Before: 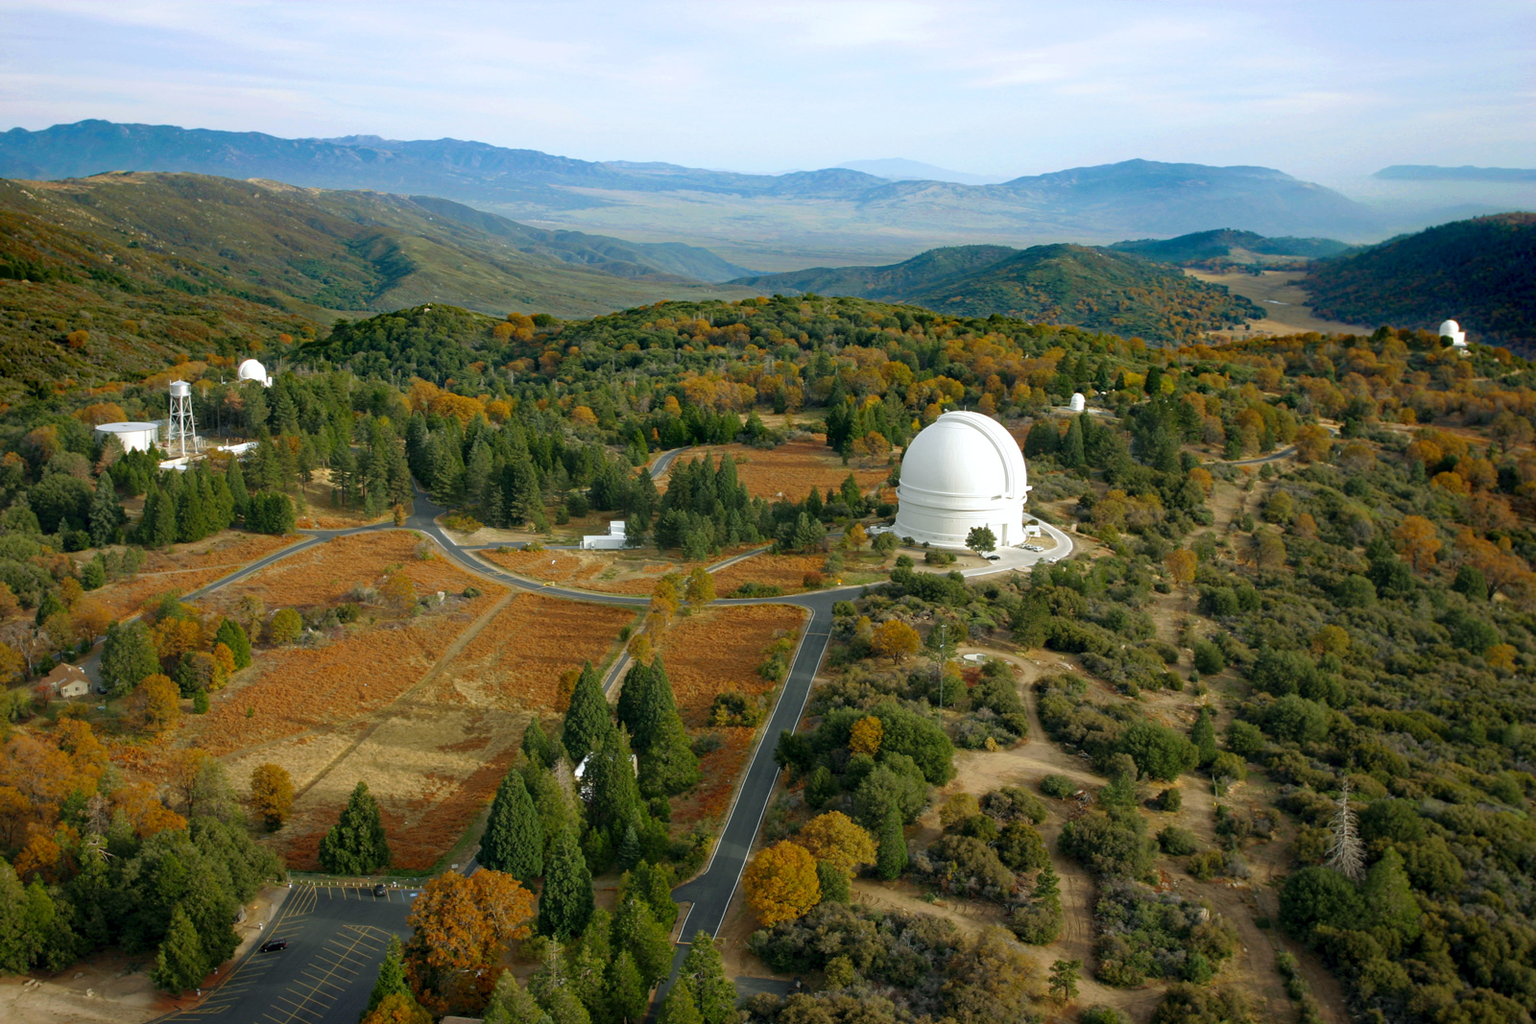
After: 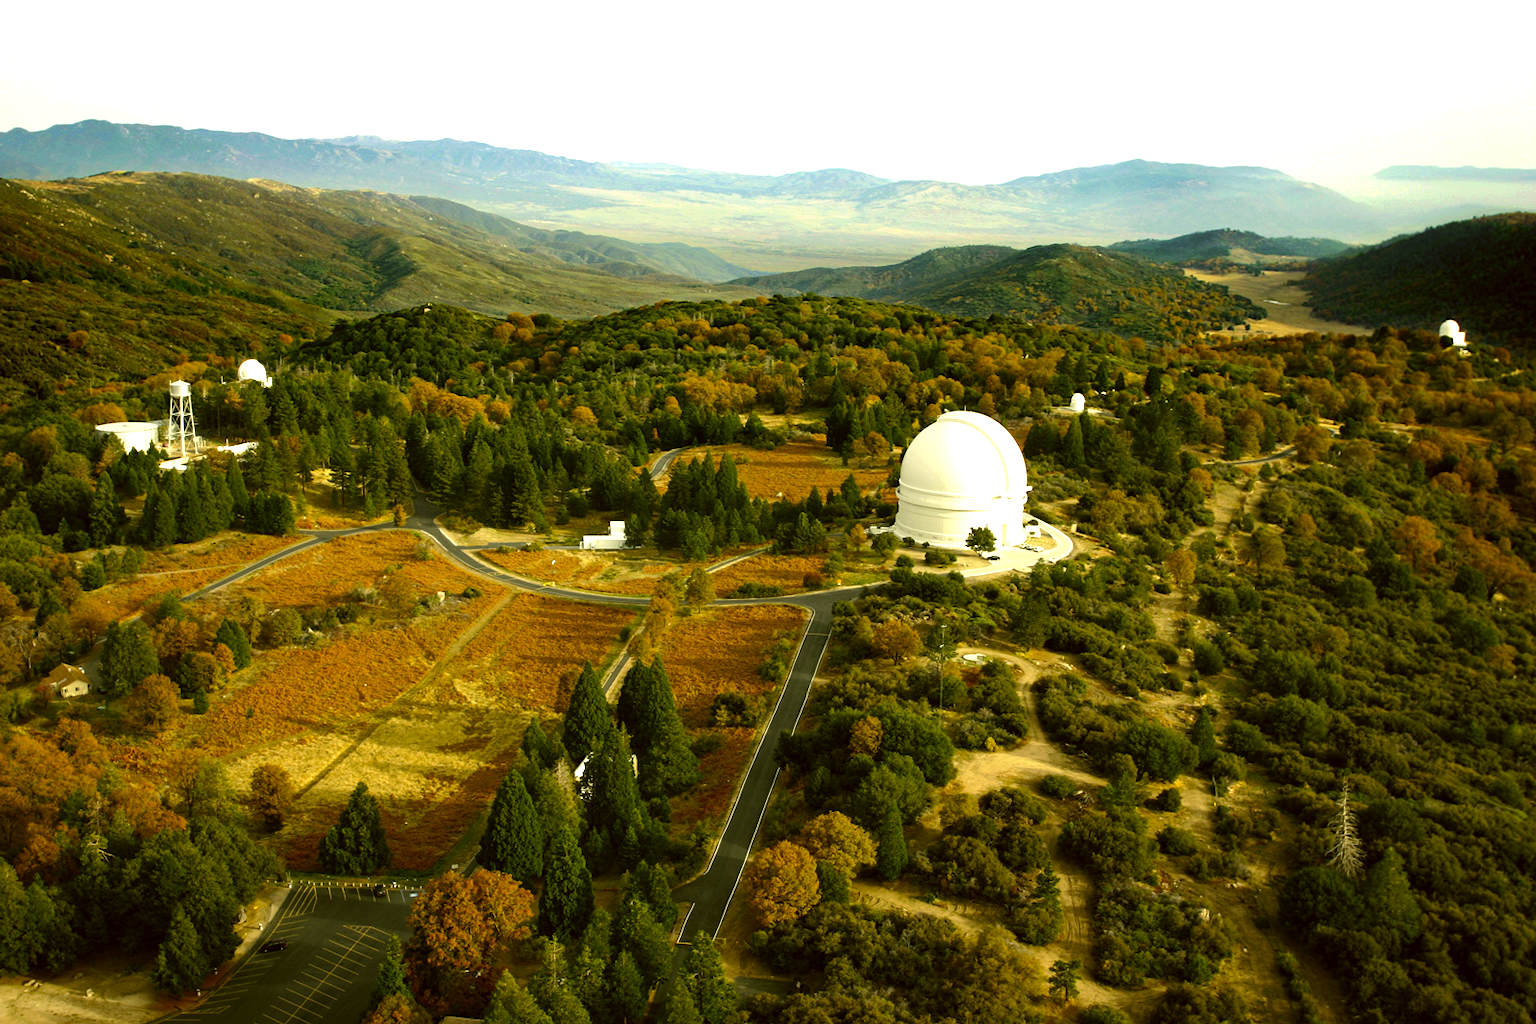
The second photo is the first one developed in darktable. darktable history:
tone equalizer: -8 EV -1.08 EV, -7 EV -1.01 EV, -6 EV -0.867 EV, -5 EV -0.578 EV, -3 EV 0.578 EV, -2 EV 0.867 EV, -1 EV 1.01 EV, +0 EV 1.08 EV, edges refinement/feathering 500, mask exposure compensation -1.57 EV, preserve details no
base curve: preserve colors none
color correction: highlights a* 0.162, highlights b* 29.53, shadows a* -0.162, shadows b* 21.09
